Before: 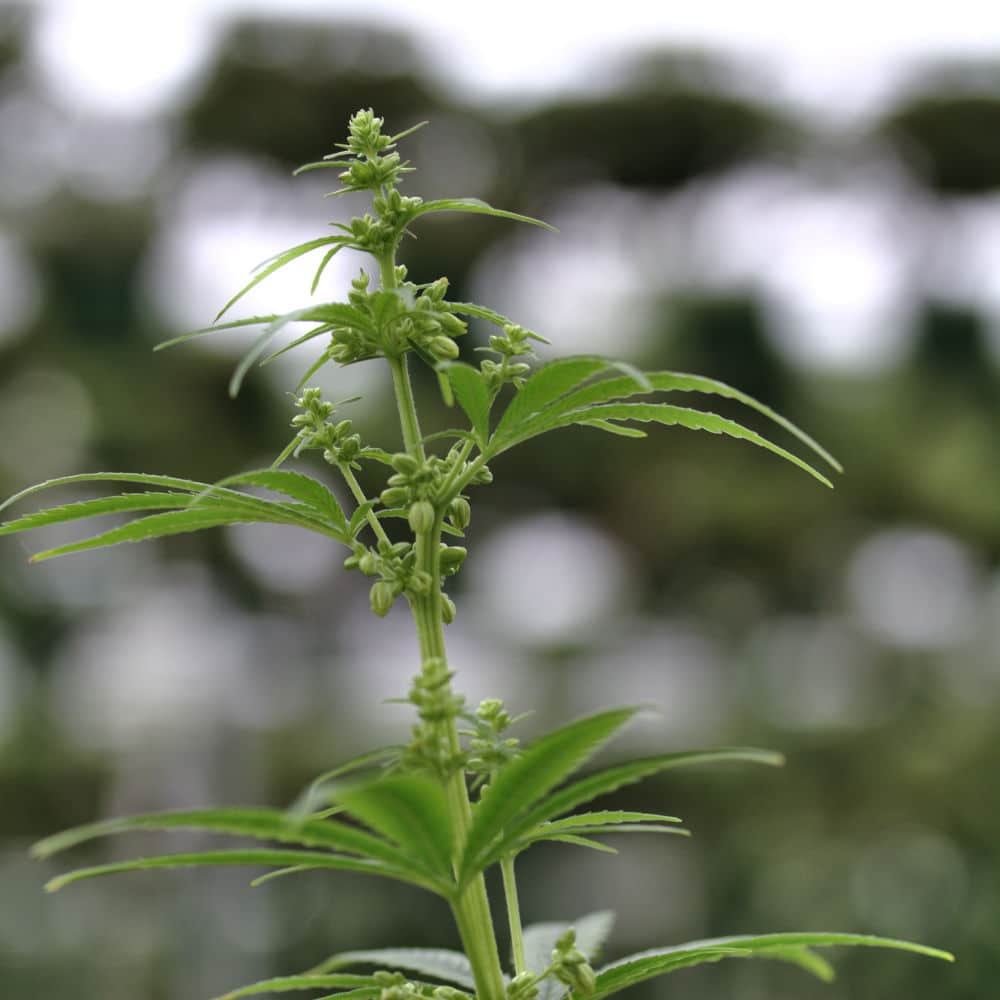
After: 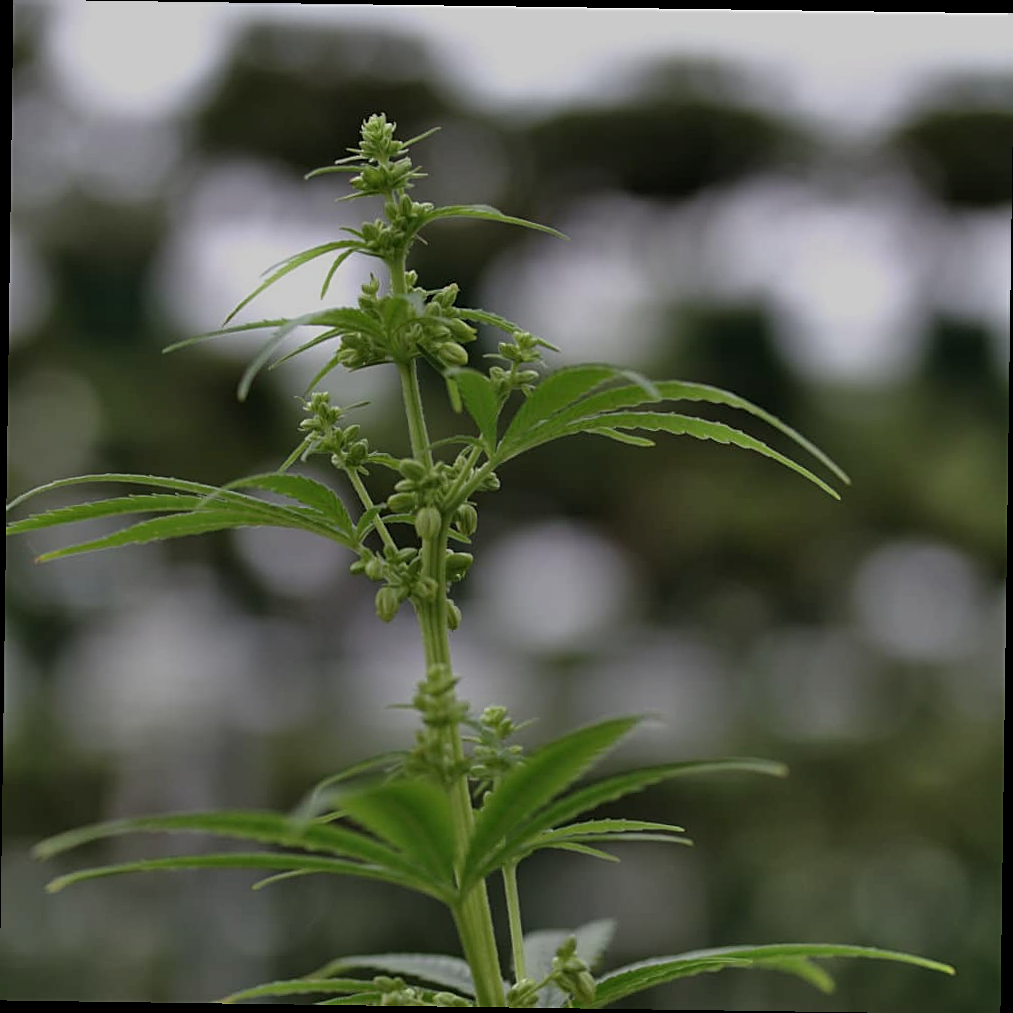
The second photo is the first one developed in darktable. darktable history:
color balance: mode lift, gamma, gain (sRGB)
sharpen: on, module defaults
exposure: black level correction 0, exposure -0.766 EV, compensate highlight preservation false
rotate and perspective: rotation 0.8°, automatic cropping off
